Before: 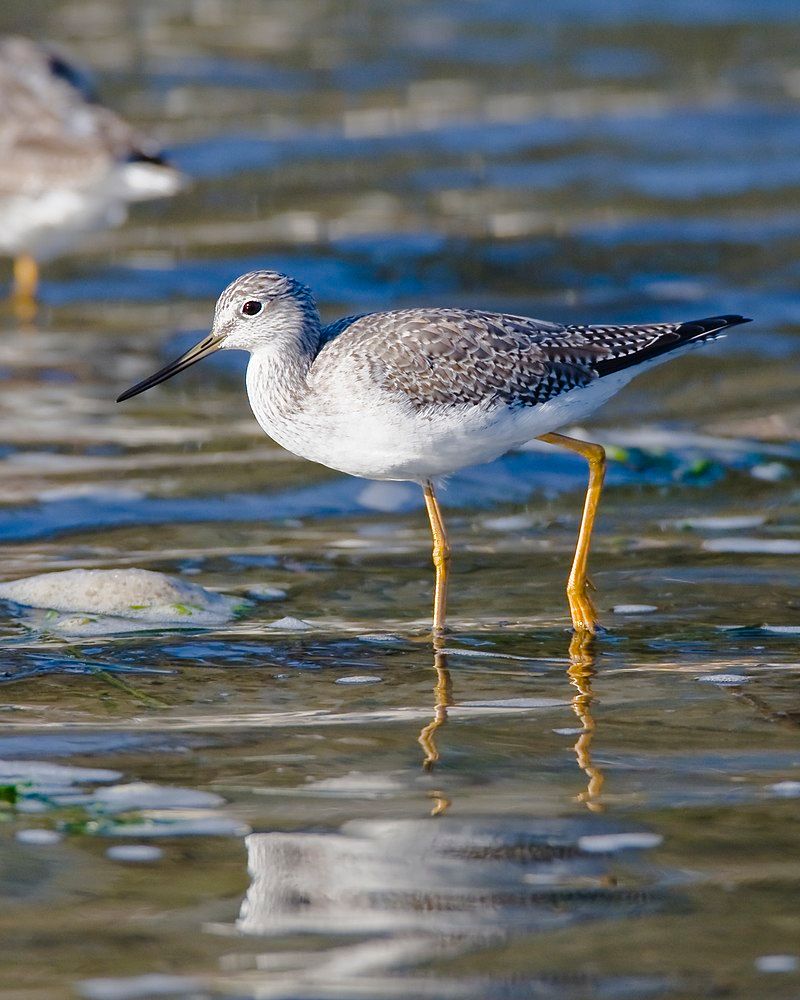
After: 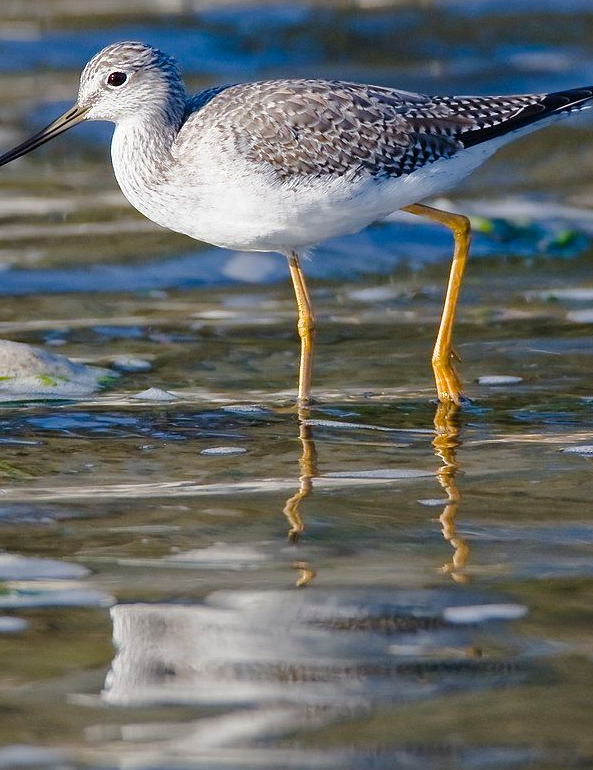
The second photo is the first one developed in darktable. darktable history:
crop: left 16.877%, top 22.983%, right 8.954%
